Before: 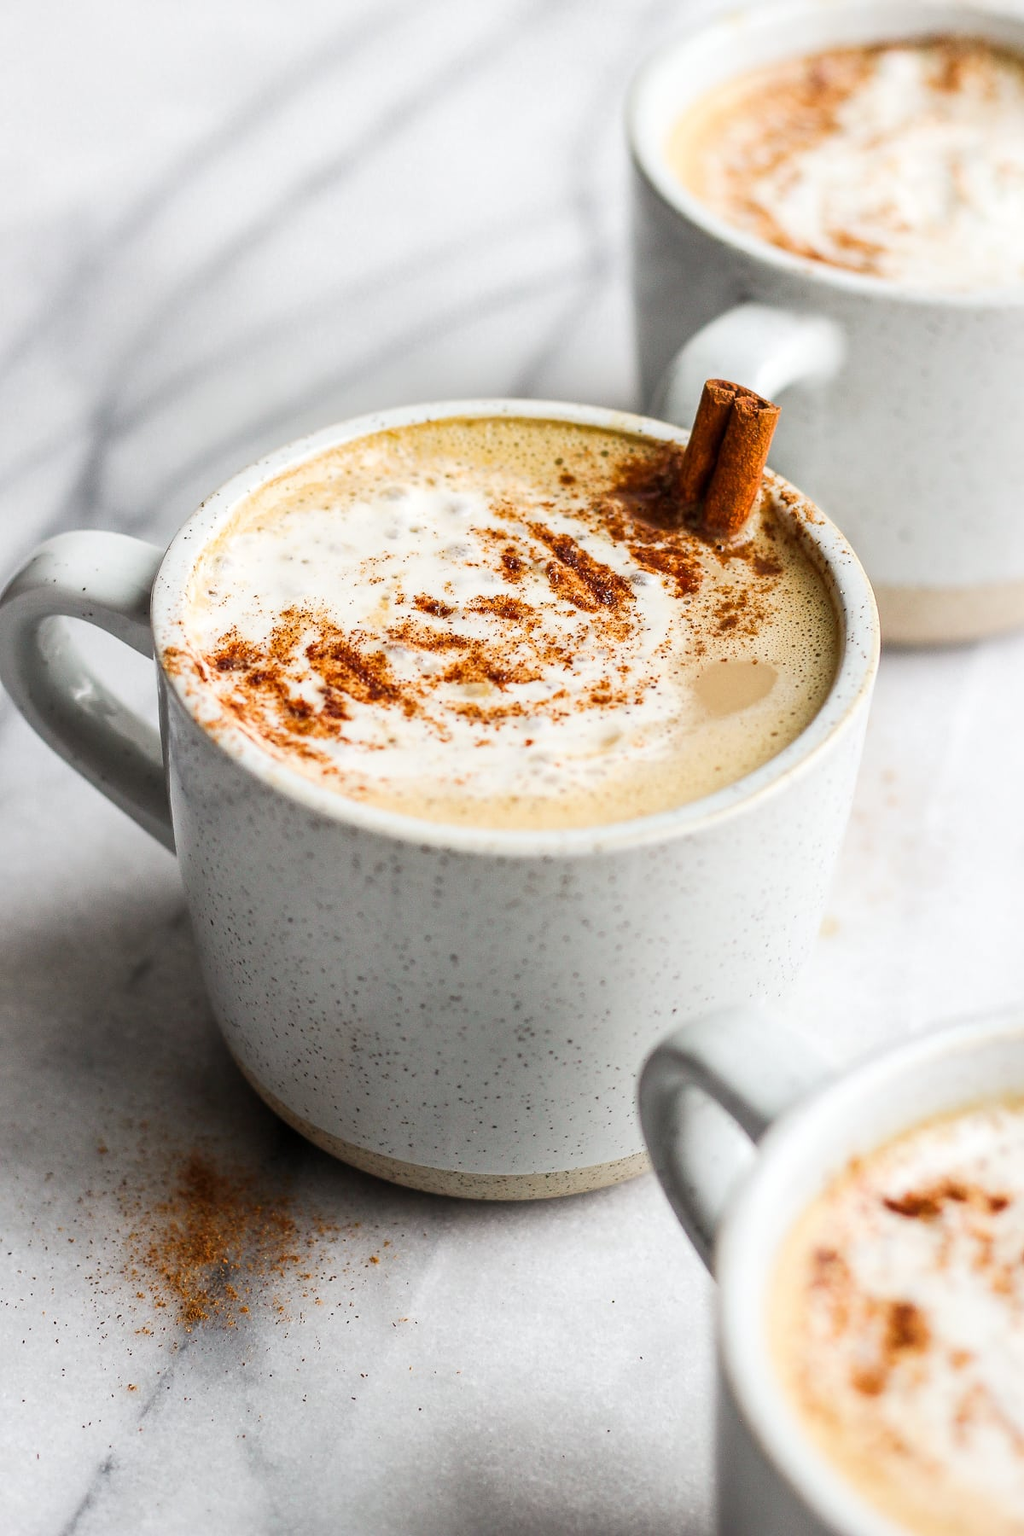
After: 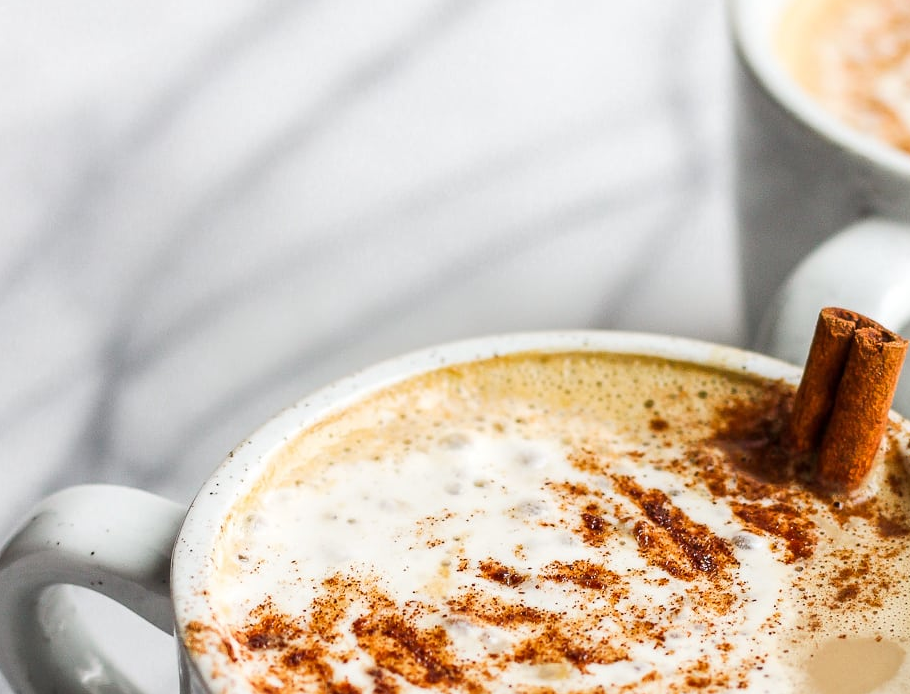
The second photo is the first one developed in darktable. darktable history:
crop: left 0.563%, top 7.636%, right 23.593%, bottom 53.782%
